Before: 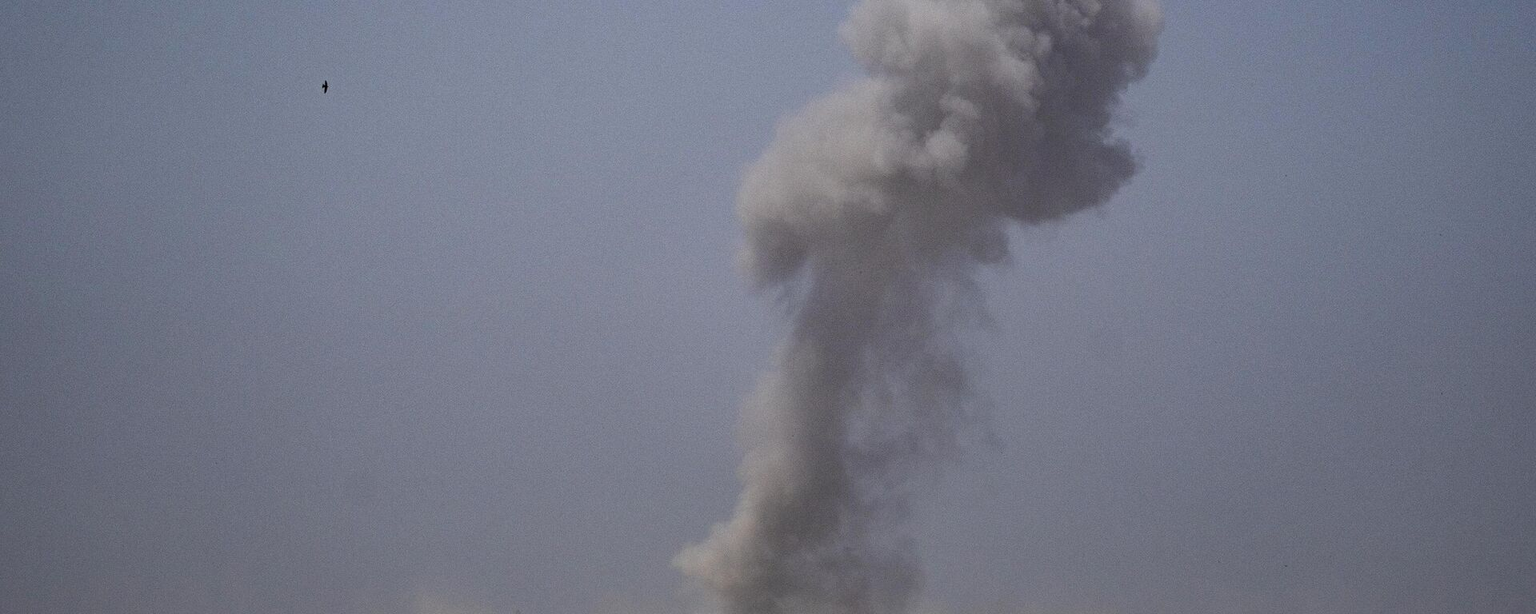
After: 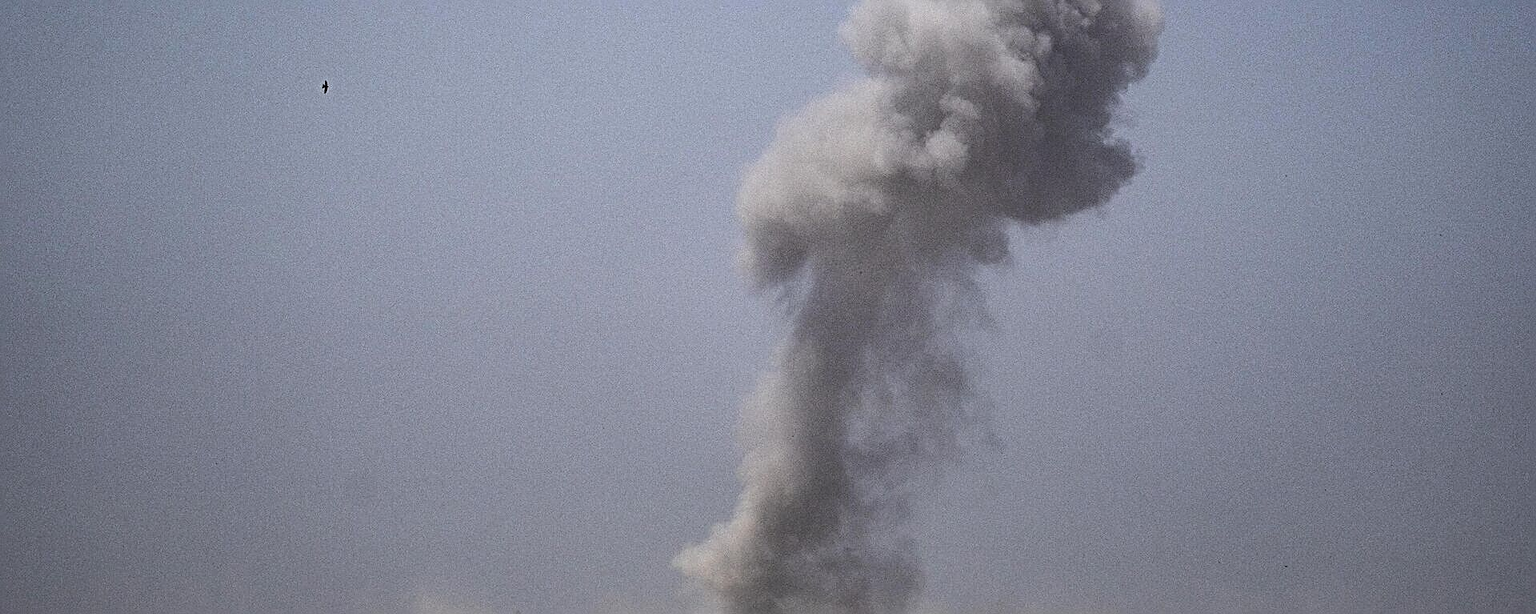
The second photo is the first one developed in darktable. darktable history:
sharpen: radius 2.676, amount 0.669
tone equalizer: -8 EV -0.75 EV, -7 EV -0.7 EV, -6 EV -0.6 EV, -5 EV -0.4 EV, -3 EV 0.4 EV, -2 EV 0.6 EV, -1 EV 0.7 EV, +0 EV 0.75 EV, edges refinement/feathering 500, mask exposure compensation -1.57 EV, preserve details no
contrast brightness saturation: saturation -0.1
